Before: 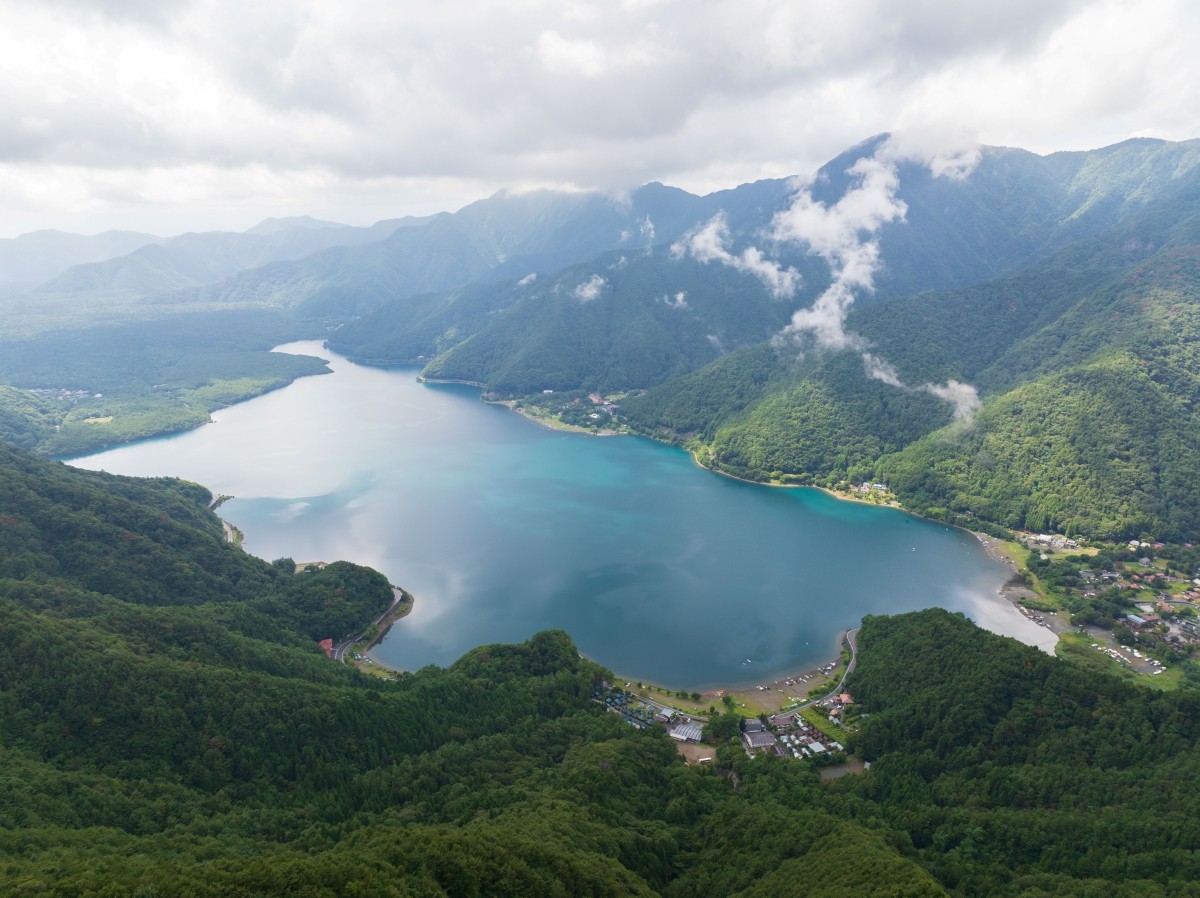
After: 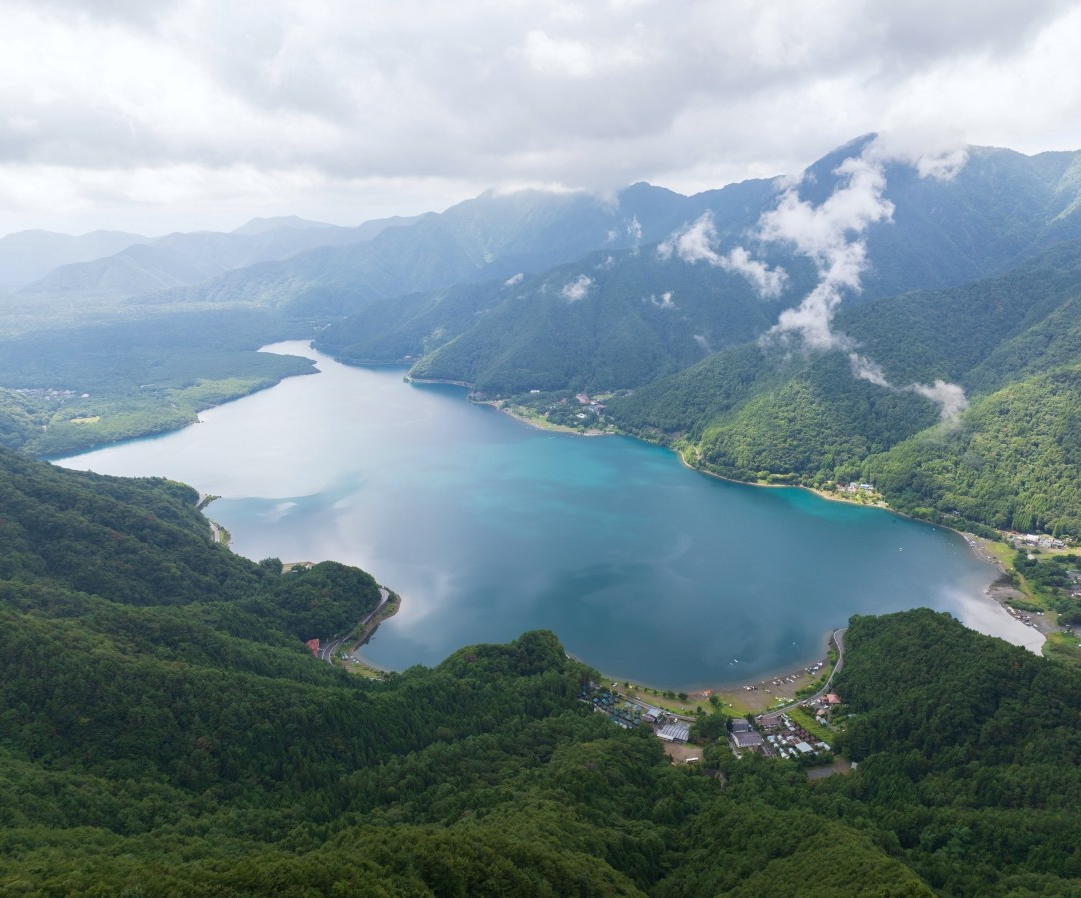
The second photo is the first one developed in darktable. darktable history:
white balance: red 0.988, blue 1.017
crop and rotate: left 1.088%, right 8.807%
